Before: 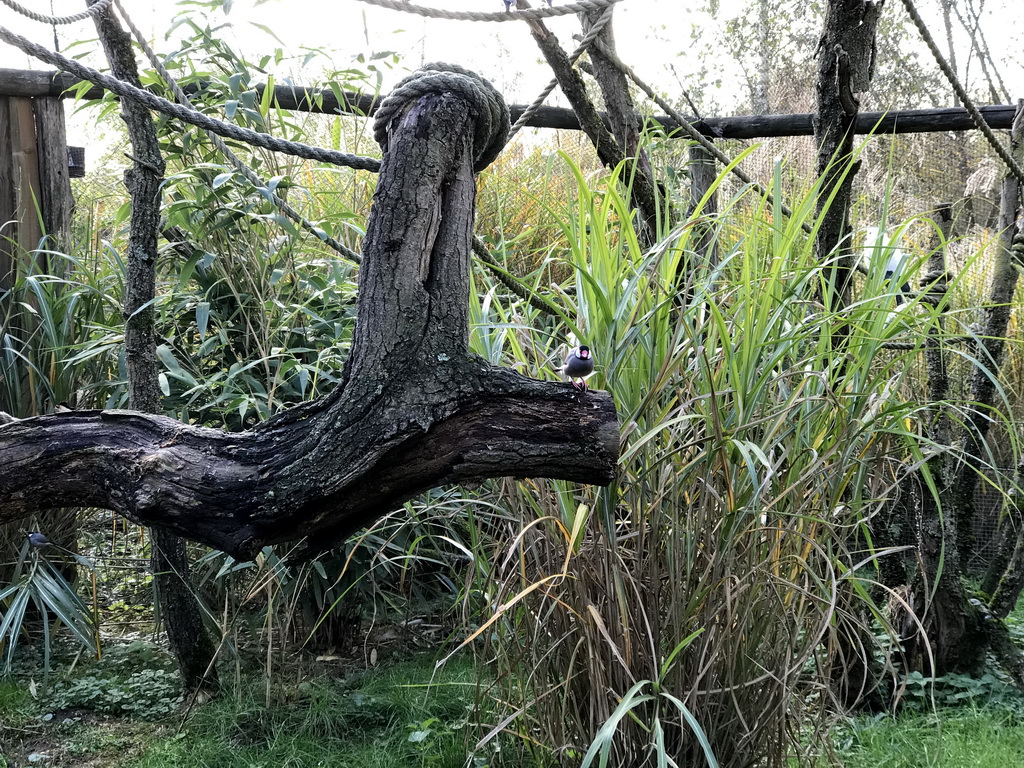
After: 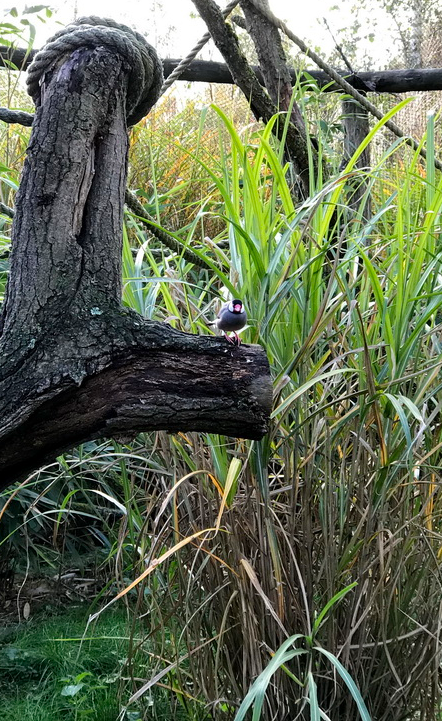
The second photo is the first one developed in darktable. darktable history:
contrast brightness saturation: saturation 0.104
crop: left 33.895%, top 6.049%, right 22.895%
